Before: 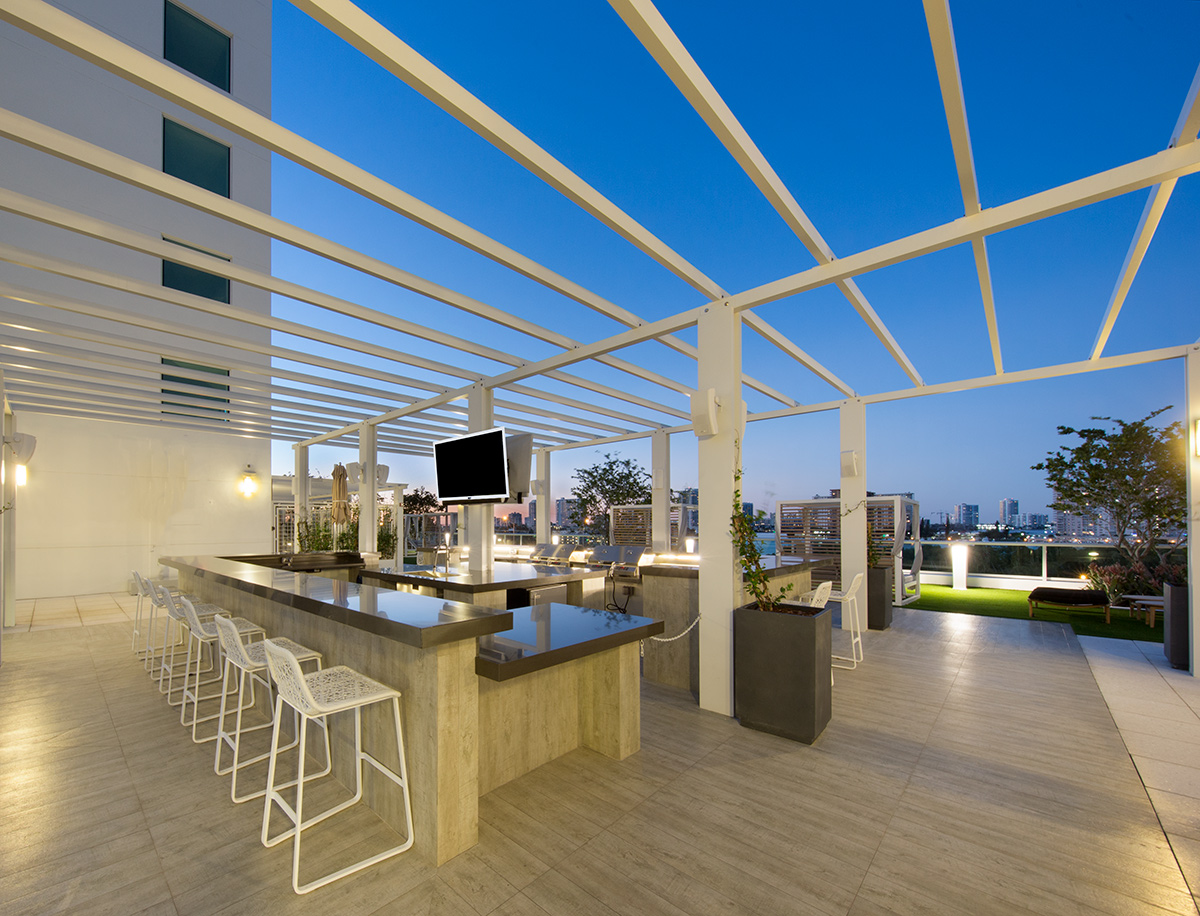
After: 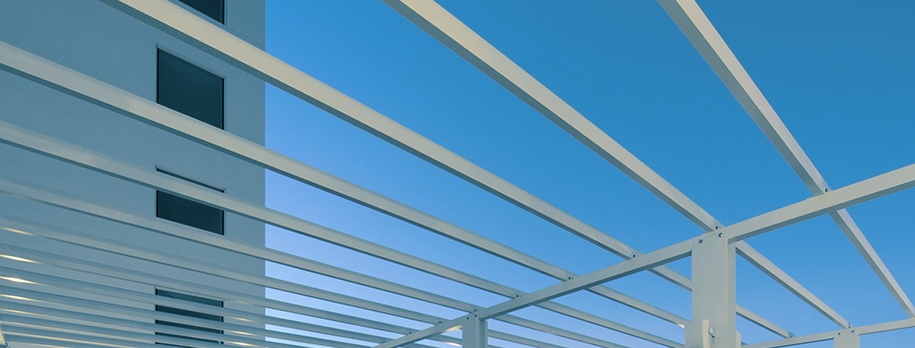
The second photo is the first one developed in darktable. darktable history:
crop: left 0.579%, top 7.627%, right 23.167%, bottom 54.275%
split-toning: shadows › hue 212.4°, balance -70
